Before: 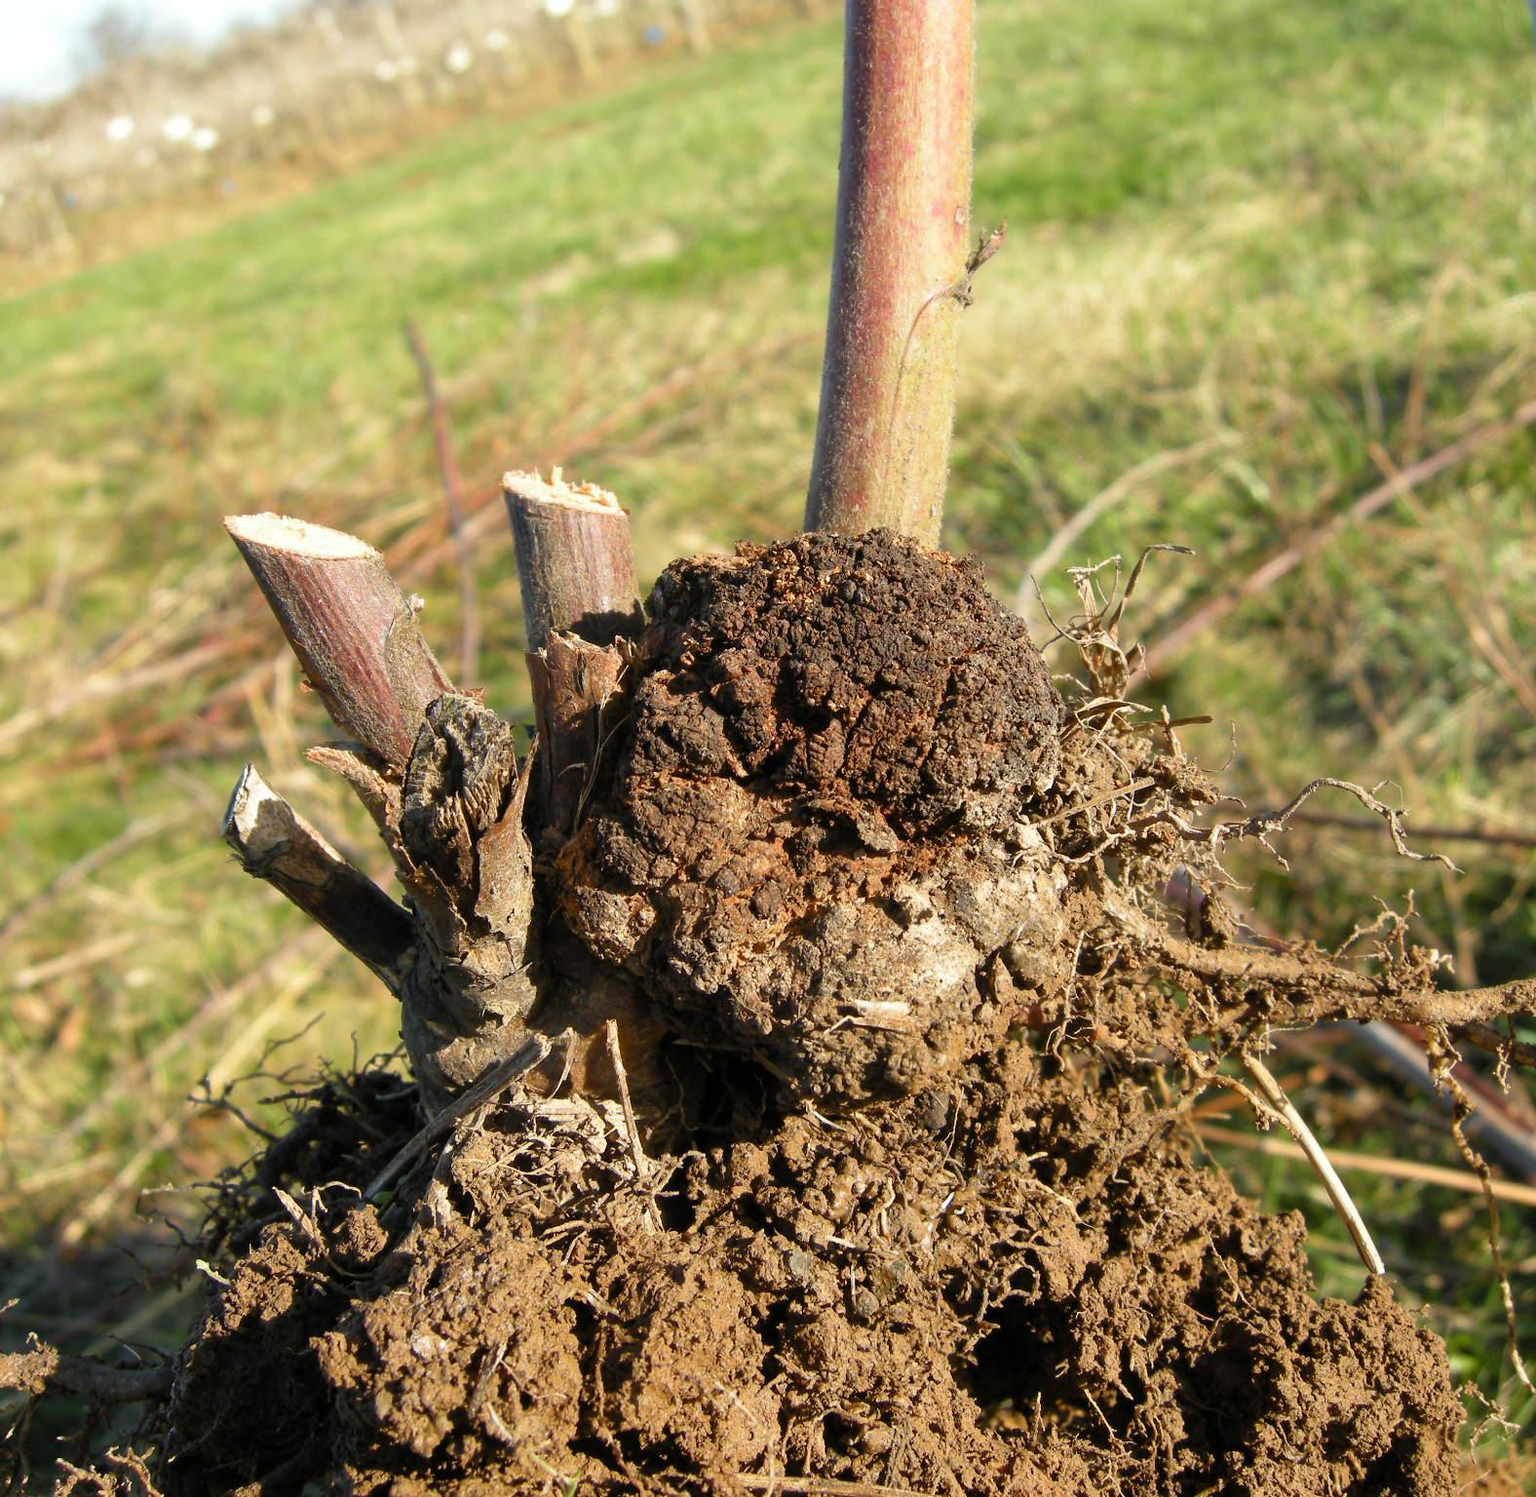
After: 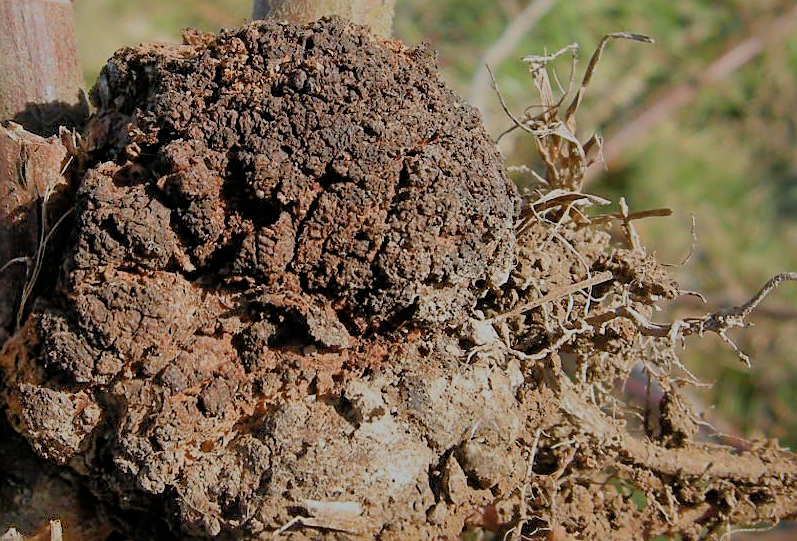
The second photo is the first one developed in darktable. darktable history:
filmic rgb: black relative exposure -6.63 EV, white relative exposure 4.73 EV, hardness 3.1, contrast 0.8
sharpen: on, module defaults
shadows and highlights: on, module defaults
crop: left 36.313%, top 34.295%, right 13.064%, bottom 30.474%
color correction: highlights a* -0.83, highlights b* -8.63
